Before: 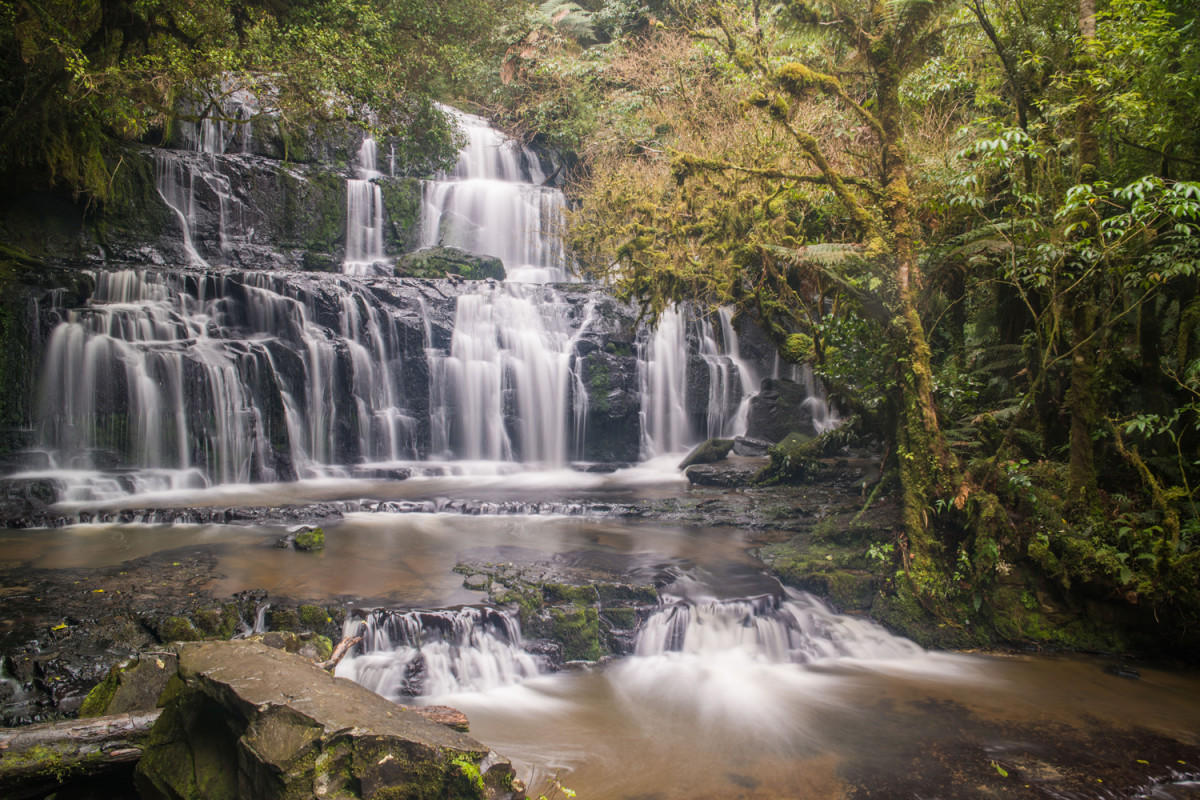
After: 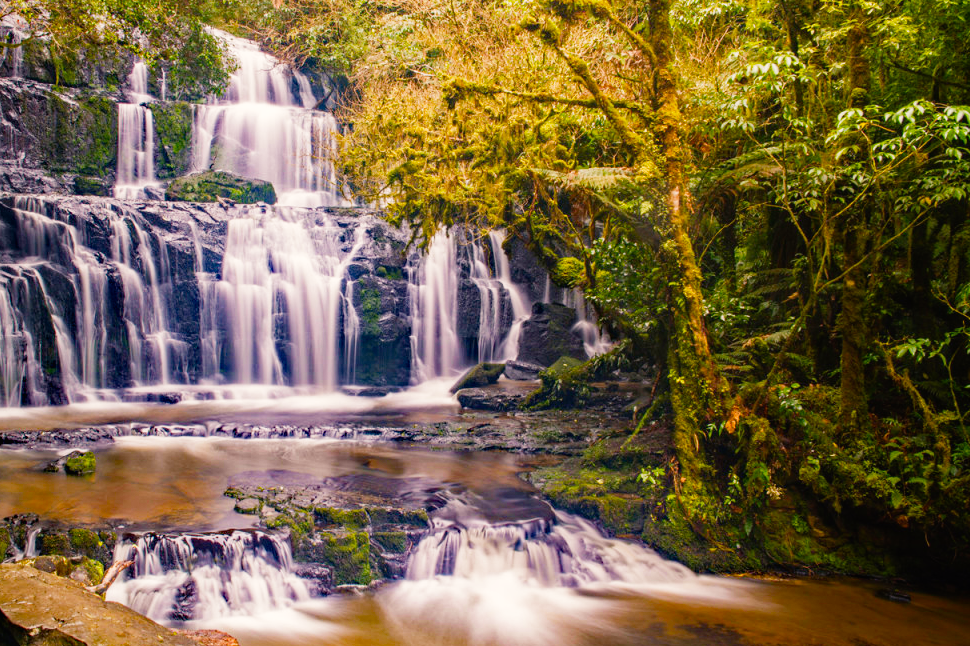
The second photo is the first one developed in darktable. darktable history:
haze removal: strength 0.5, distance 0.43, compatibility mode true, adaptive false
exposure: exposure -0.072 EV, compensate highlight preservation false
white balance: red 1.004, blue 1.024
color balance rgb: shadows lift › chroma 2%, shadows lift › hue 247.2°, power › chroma 0.3%, power › hue 25.2°, highlights gain › chroma 3%, highlights gain › hue 60°, global offset › luminance 0.75%, perceptual saturation grading › global saturation 20%, perceptual saturation grading › highlights -20%, perceptual saturation grading › shadows 30%, global vibrance 20%
crop: left 19.159%, top 9.58%, bottom 9.58%
color correction: highlights a* 0.816, highlights b* 2.78, saturation 1.1
filmic rgb: middle gray luminance 12.74%, black relative exposure -10.13 EV, white relative exposure 3.47 EV, threshold 6 EV, target black luminance 0%, hardness 5.74, latitude 44.69%, contrast 1.221, highlights saturation mix 5%, shadows ↔ highlights balance 26.78%, add noise in highlights 0, preserve chrominance no, color science v3 (2019), use custom middle-gray values true, iterations of high-quality reconstruction 0, contrast in highlights soft, enable highlight reconstruction true
